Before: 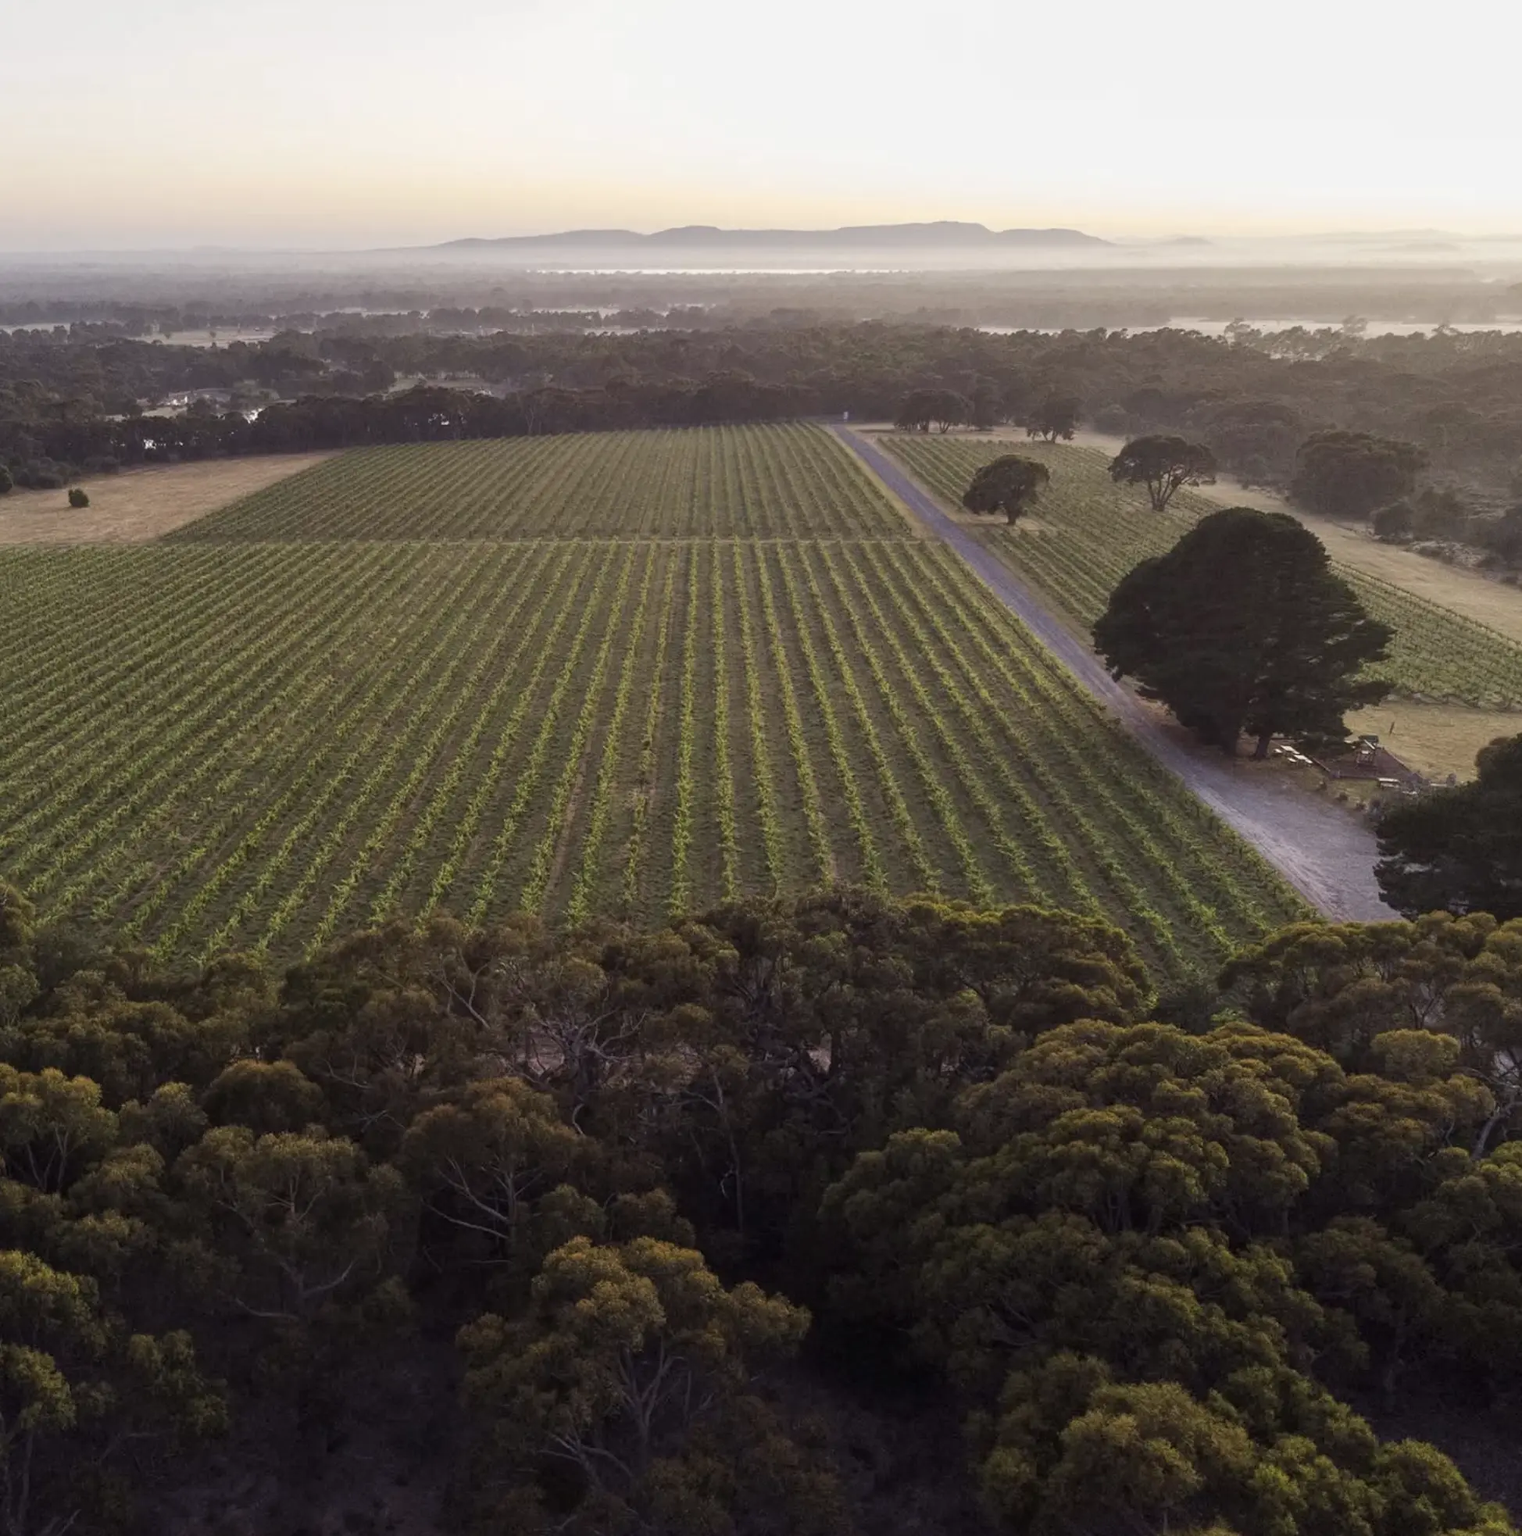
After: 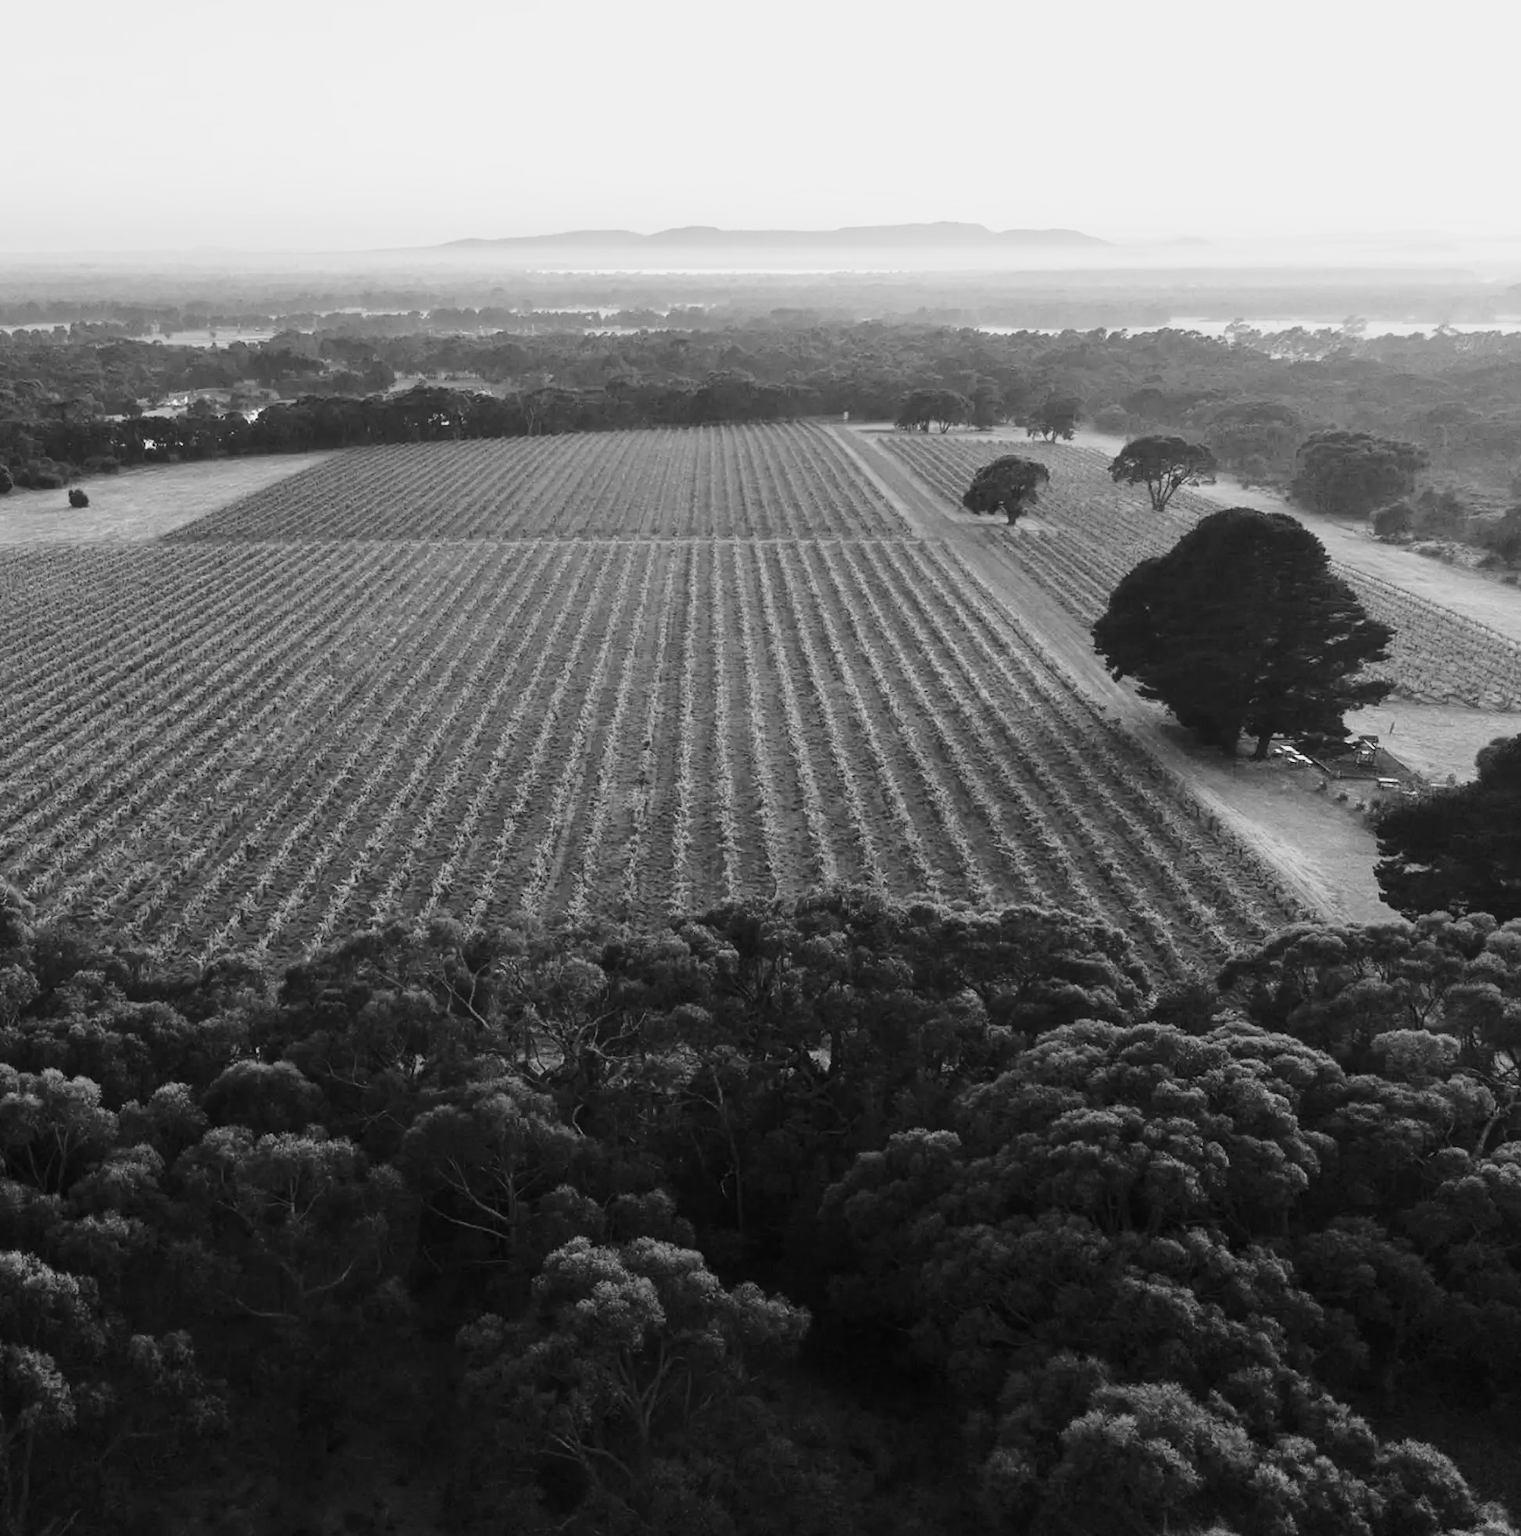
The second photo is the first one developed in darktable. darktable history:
monochrome: a 73.58, b 64.21
base curve: curves: ch0 [(0, 0) (0.036, 0.037) (0.121, 0.228) (0.46, 0.76) (0.859, 0.983) (1, 1)], preserve colors none
